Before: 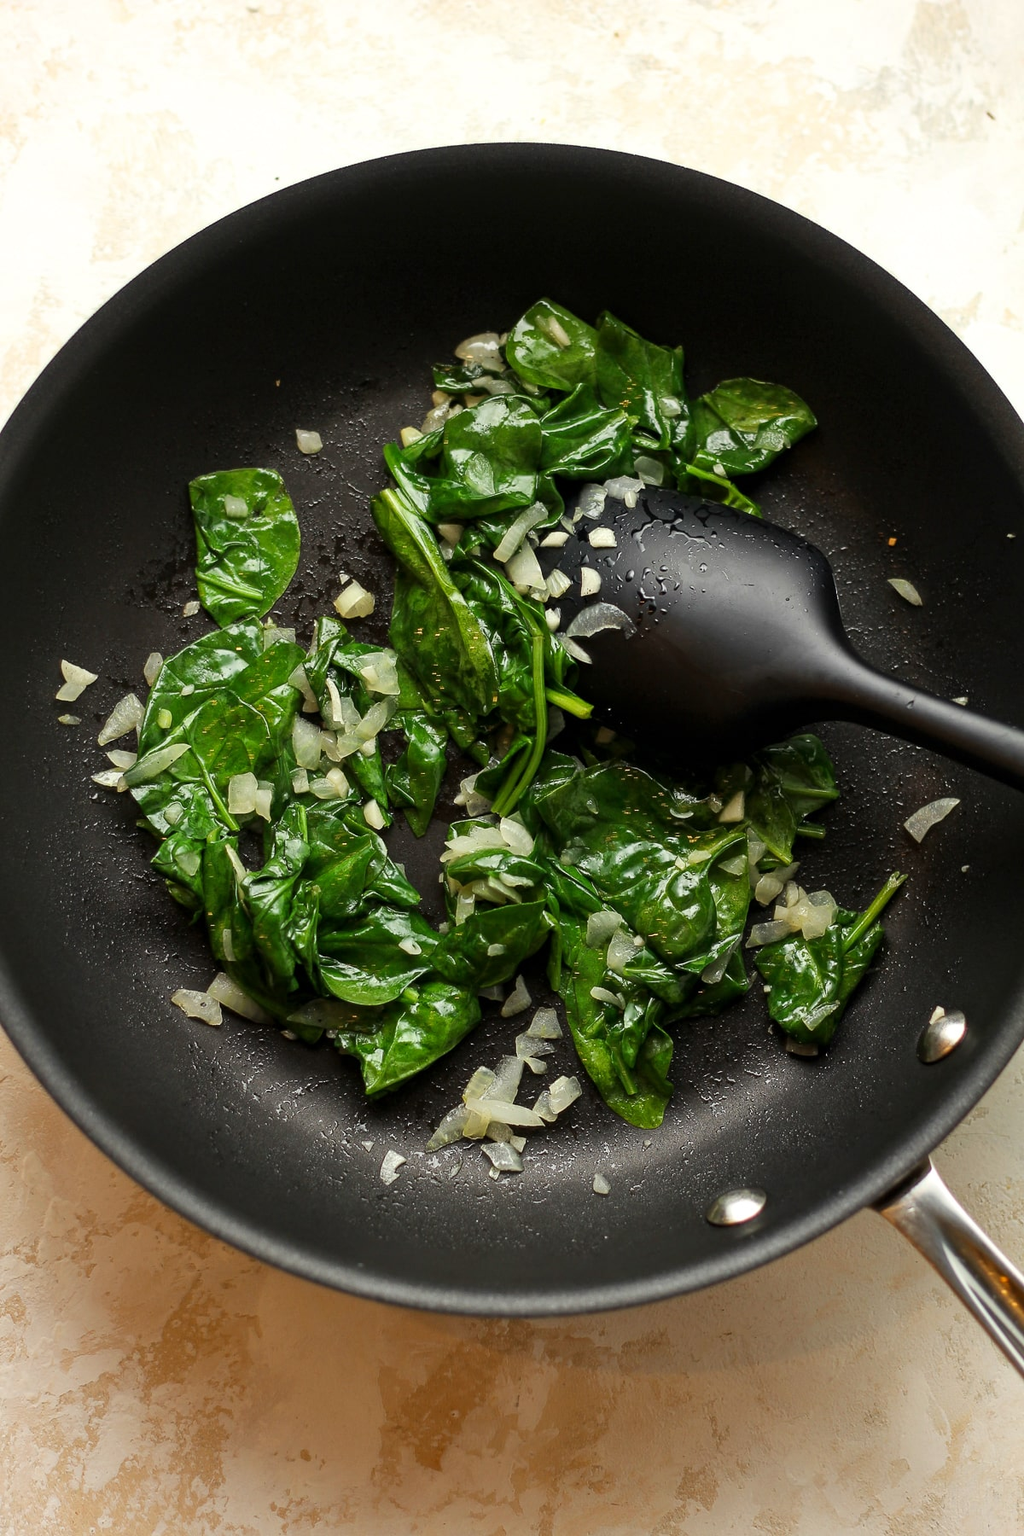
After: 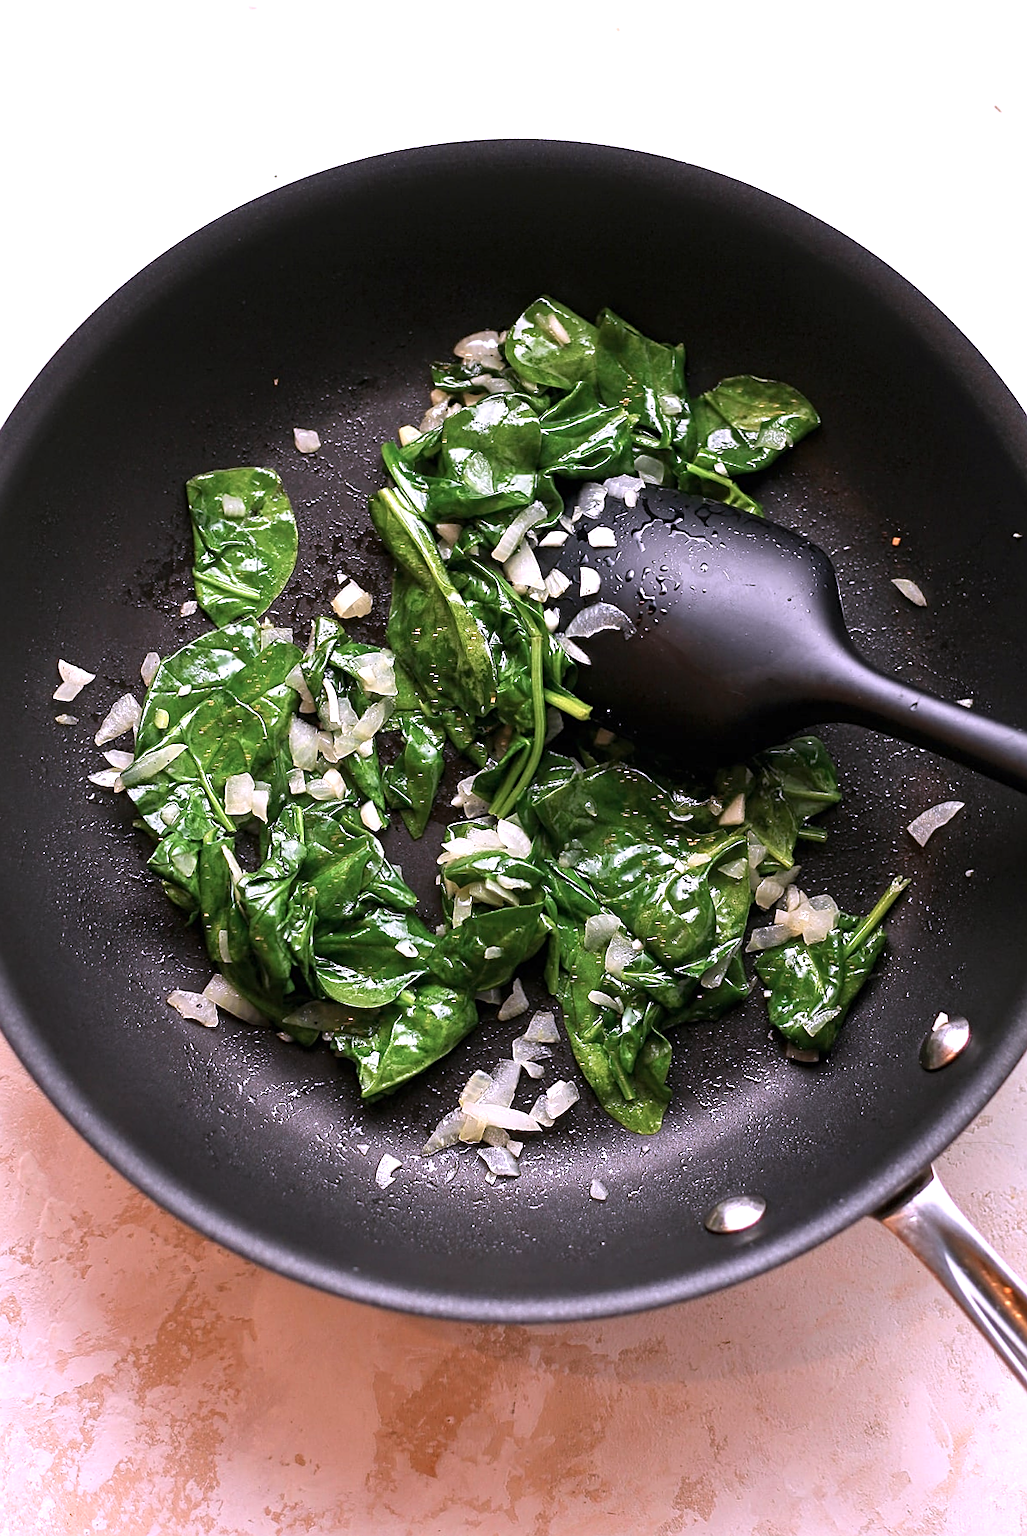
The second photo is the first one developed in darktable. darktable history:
rotate and perspective: rotation 0.192°, lens shift (horizontal) -0.015, crop left 0.005, crop right 0.996, crop top 0.006, crop bottom 0.99
color correction: highlights a* 15.03, highlights b* -25.07
sharpen: on, module defaults
exposure: black level correction 0, exposure 0.7 EV, compensate exposure bias true, compensate highlight preservation false
